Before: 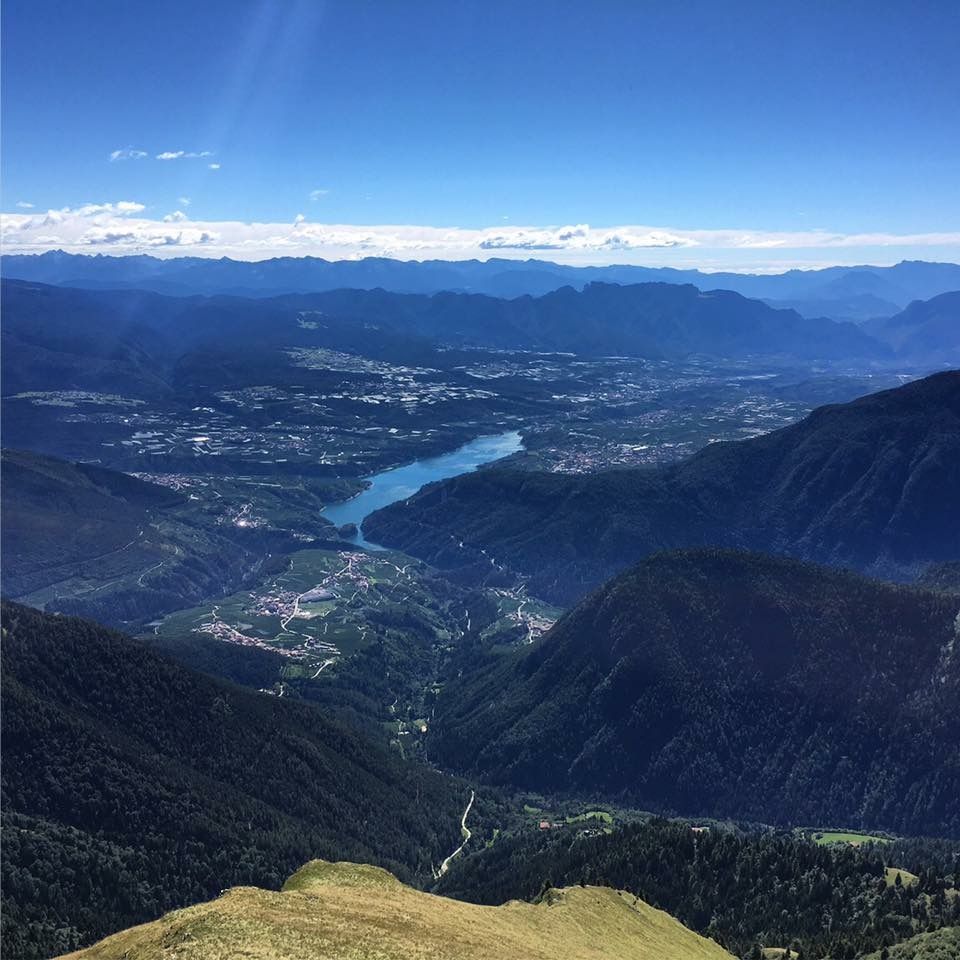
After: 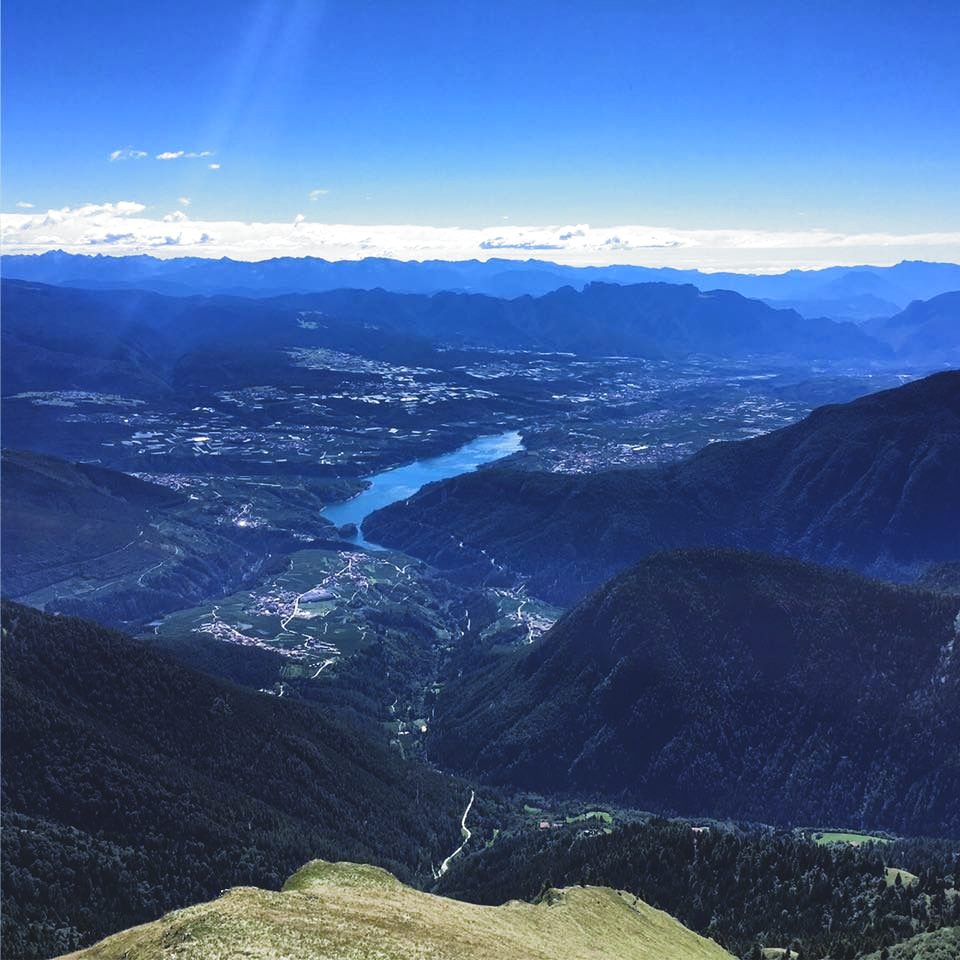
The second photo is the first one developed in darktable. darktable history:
white balance: red 0.926, green 1.003, blue 1.133
exposure: black level correction -0.028, compensate highlight preservation false
tone equalizer: on, module defaults
filmic rgb: black relative exposure -8.2 EV, white relative exposure 2.2 EV, threshold 3 EV, hardness 7.11, latitude 75%, contrast 1.325, highlights saturation mix -2%, shadows ↔ highlights balance 30%, preserve chrominance no, color science v5 (2021), contrast in shadows safe, contrast in highlights safe, enable highlight reconstruction true
